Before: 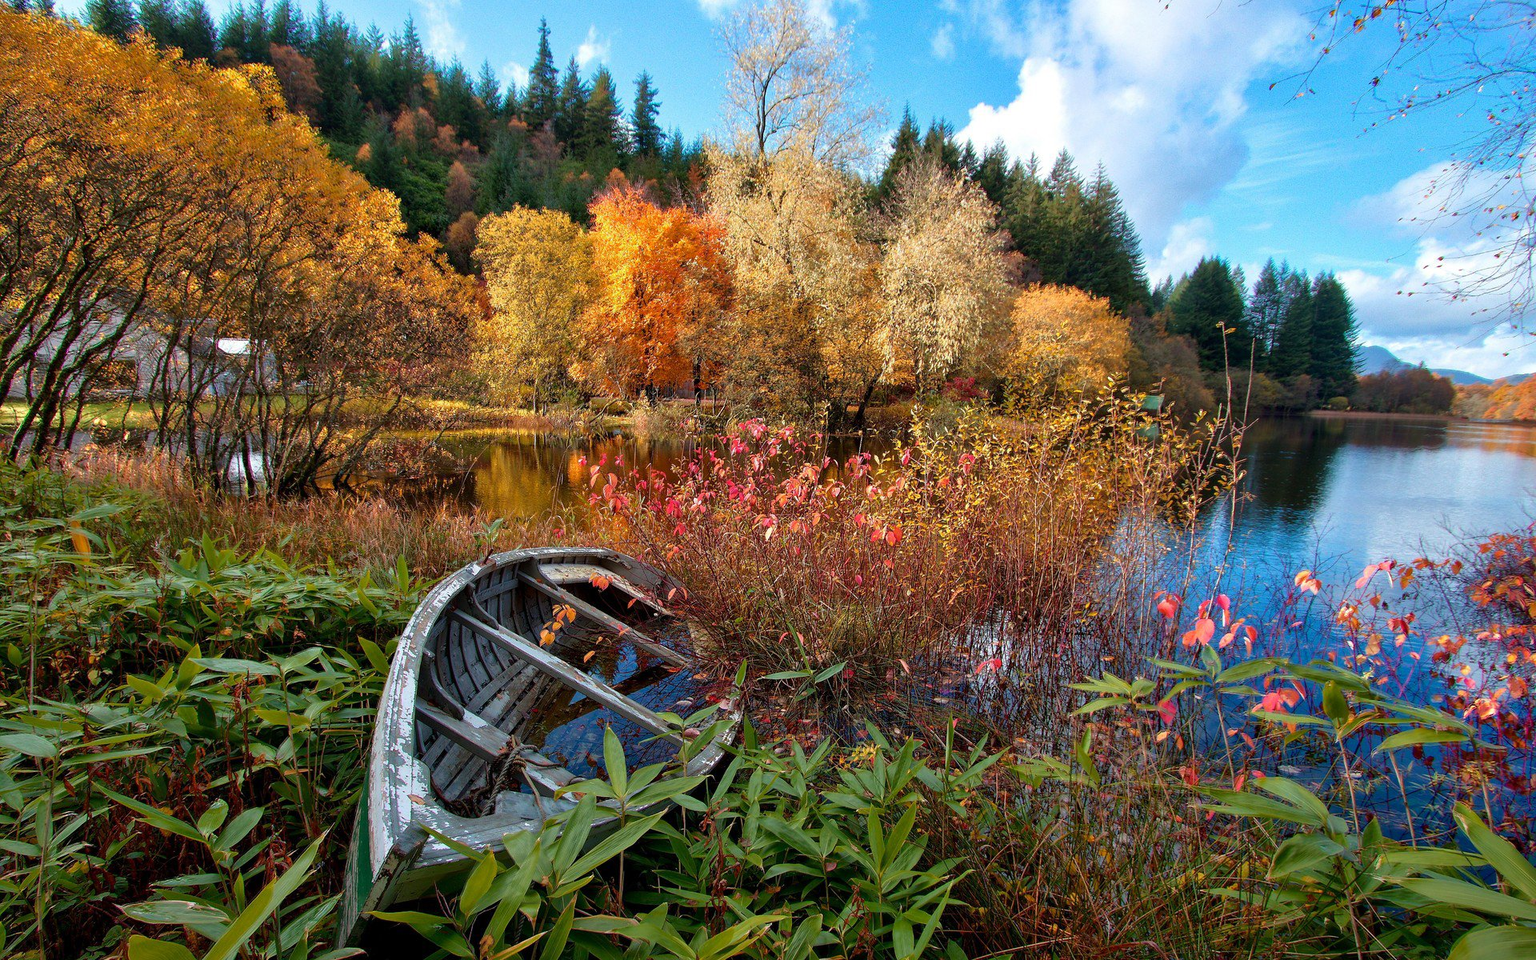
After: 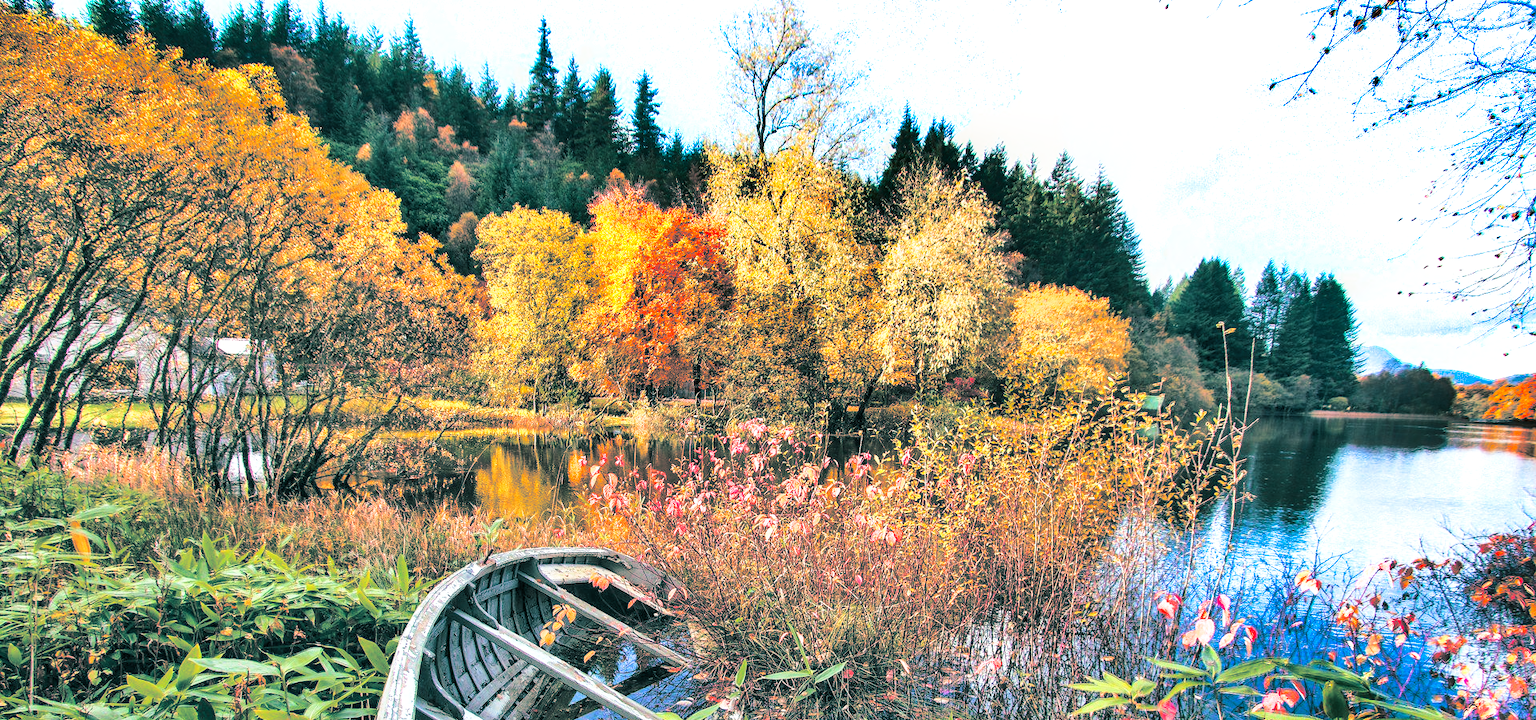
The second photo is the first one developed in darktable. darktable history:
split-toning: shadows › hue 186.43°, highlights › hue 49.29°, compress 30.29%
exposure: black level correction 0, exposure 0.5 EV, compensate highlight preservation false
local contrast: on, module defaults
base curve: curves: ch0 [(0, 0) (0.028, 0.03) (0.121, 0.232) (0.46, 0.748) (0.859, 0.968) (1, 1)]
shadows and highlights: shadows 20.91, highlights -82.73, soften with gaussian
crop: bottom 24.967%
contrast brightness saturation: brightness 0.28
